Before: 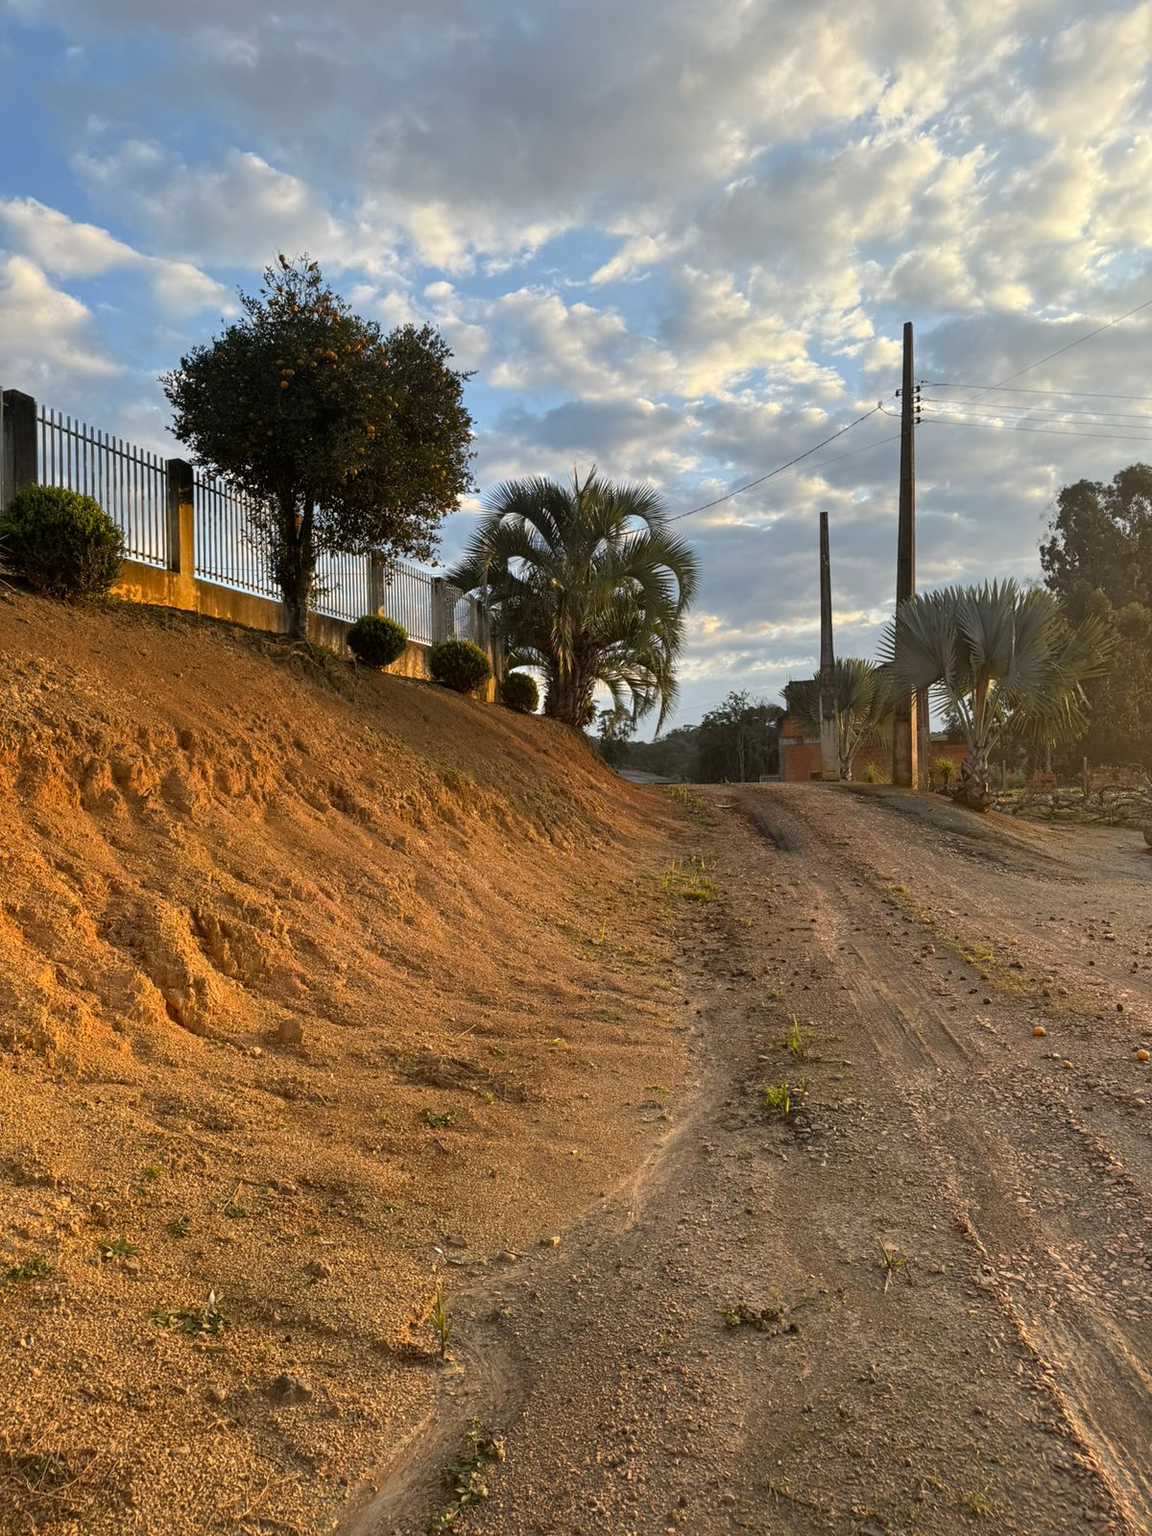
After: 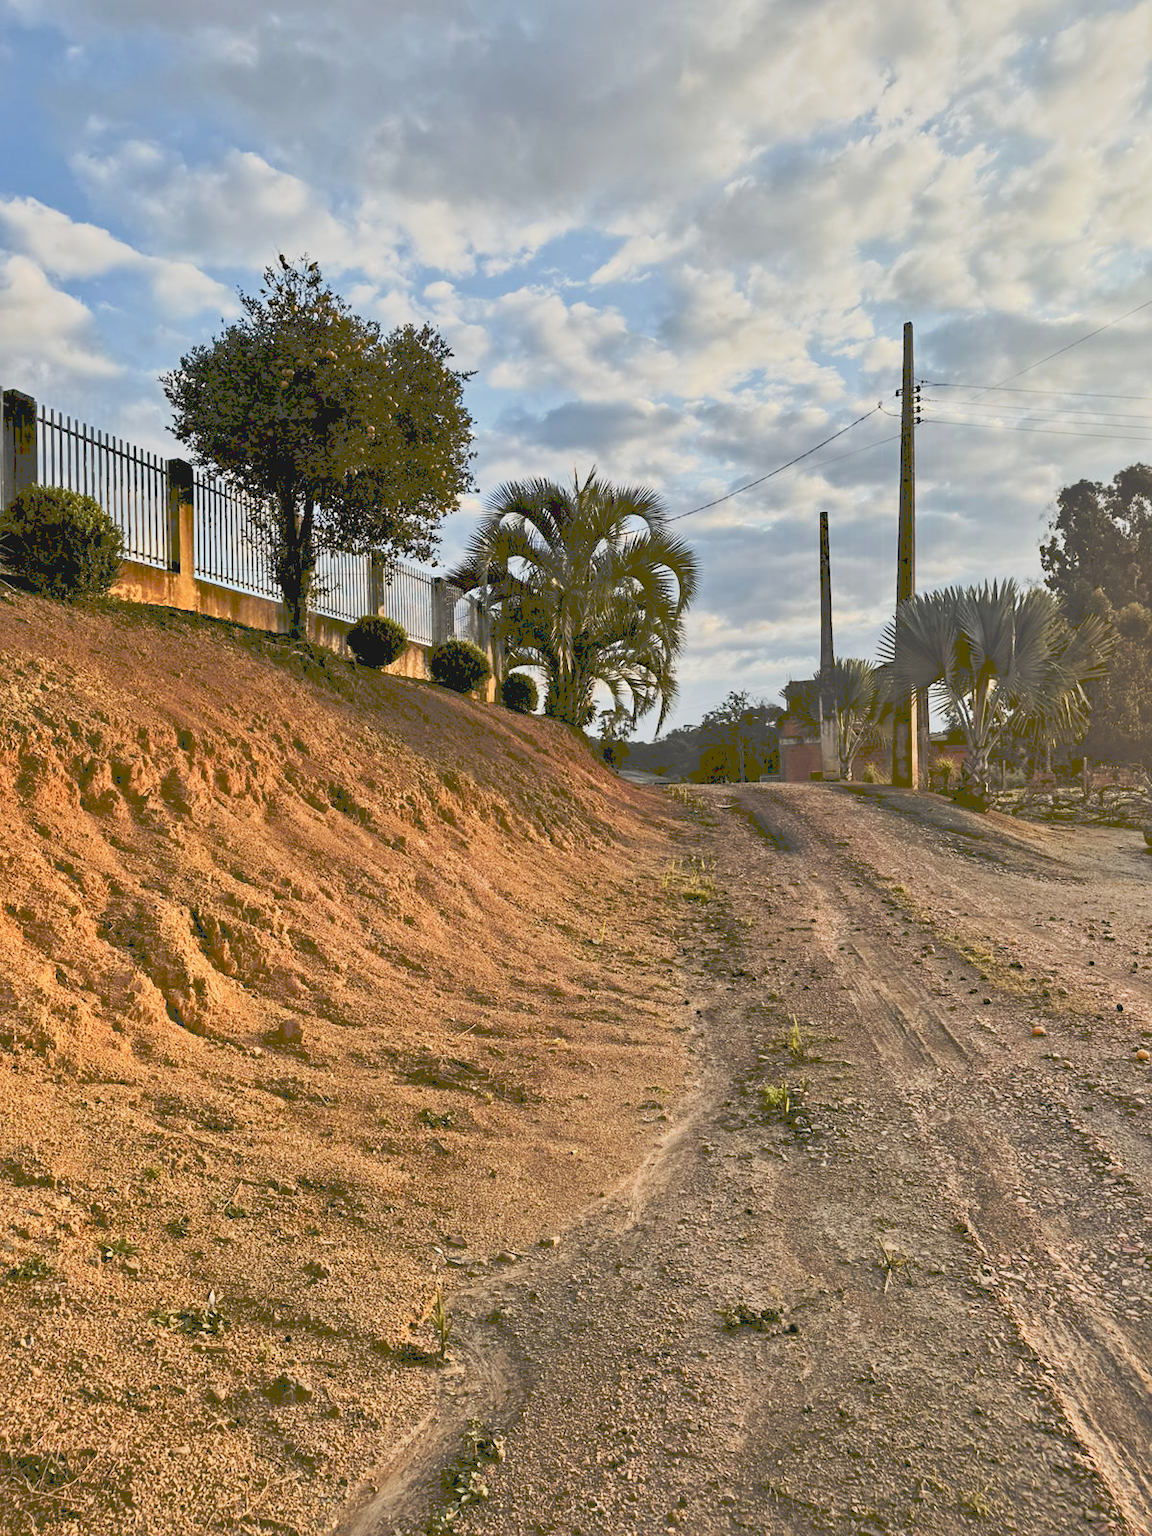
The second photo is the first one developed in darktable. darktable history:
sharpen: amount 0.2
filmic rgb: black relative exposure -7.65 EV, white relative exposure 4.56 EV, hardness 3.61
tone curve: curves: ch0 [(0, 0) (0.003, 0.298) (0.011, 0.298) (0.025, 0.298) (0.044, 0.3) (0.069, 0.302) (0.1, 0.312) (0.136, 0.329) (0.177, 0.354) (0.224, 0.376) (0.277, 0.408) (0.335, 0.453) (0.399, 0.503) (0.468, 0.562) (0.543, 0.623) (0.623, 0.686) (0.709, 0.754) (0.801, 0.825) (0.898, 0.873) (1, 1)], preserve colors none
contrast equalizer: y [[0.511, 0.558, 0.631, 0.632, 0.559, 0.512], [0.5 ×6], [0.507, 0.559, 0.627, 0.644, 0.647, 0.647], [0 ×6], [0 ×6]]
contrast brightness saturation: contrast 0.18, saturation 0.3
